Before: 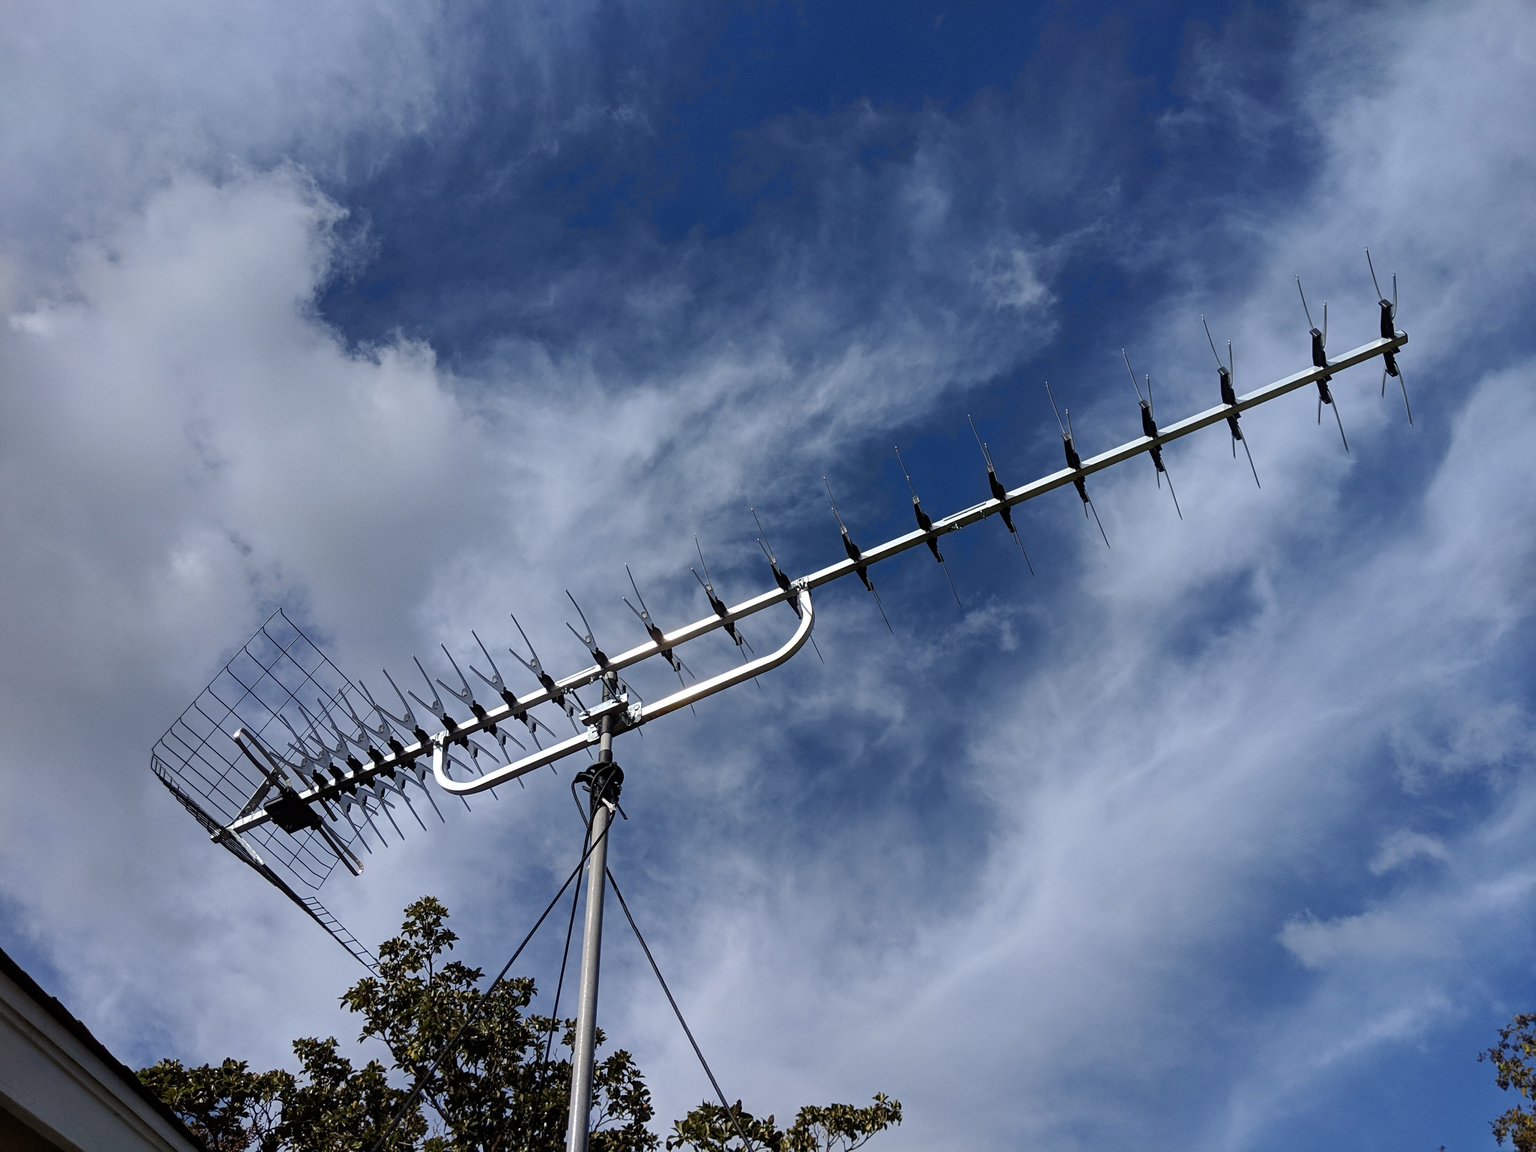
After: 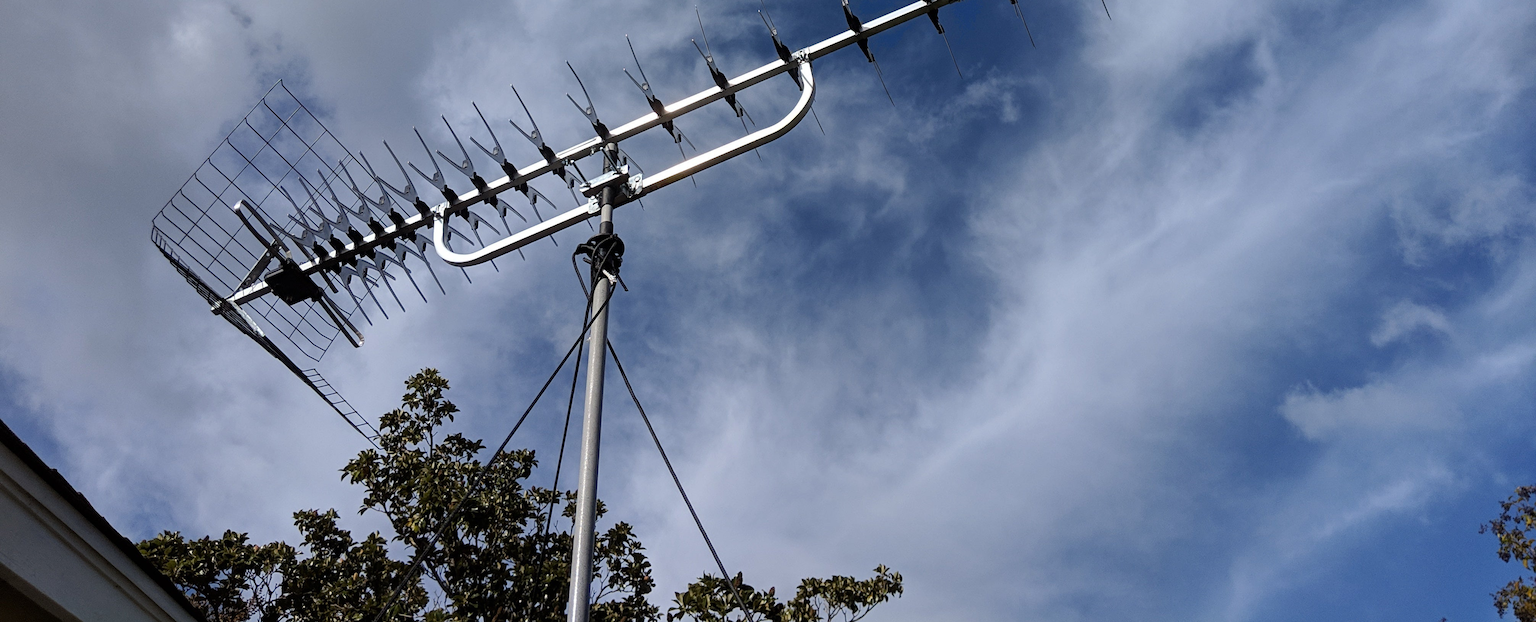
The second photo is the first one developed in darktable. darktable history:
crop and rotate: top 45.936%, right 0.059%
